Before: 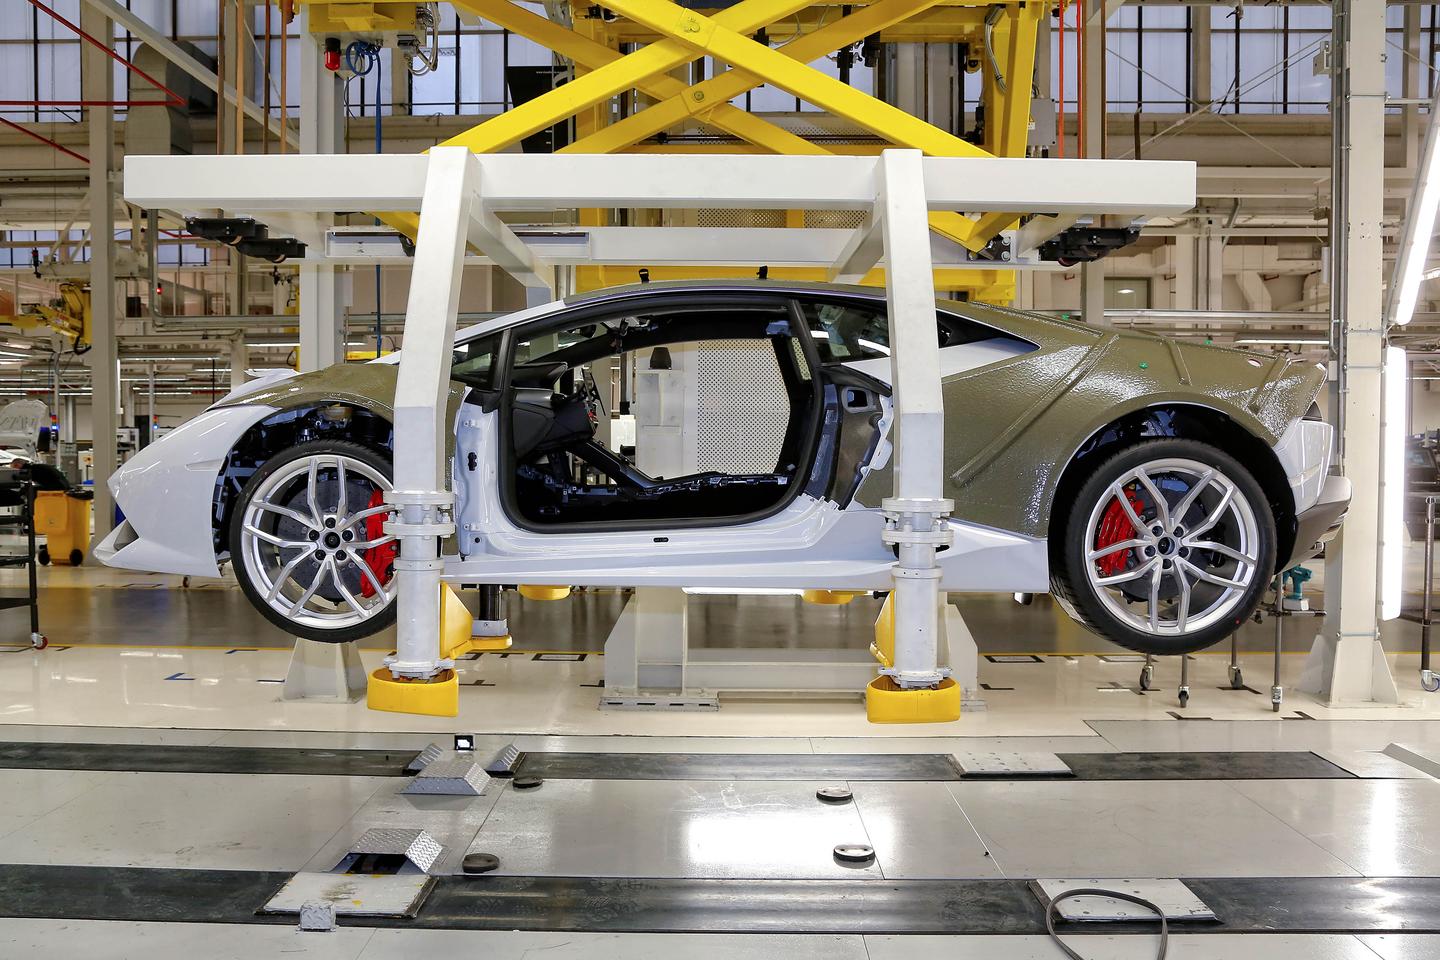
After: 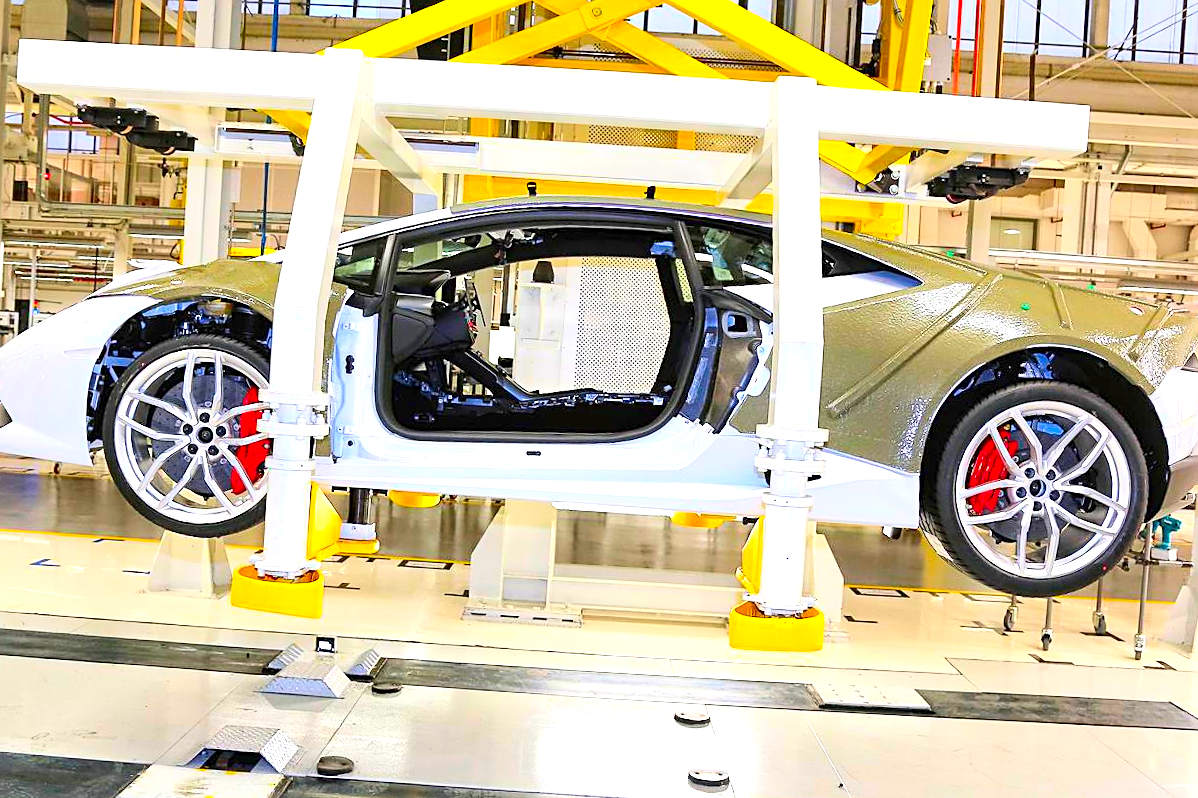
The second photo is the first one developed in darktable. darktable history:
sharpen: on, module defaults
crop and rotate: angle -3.27°, left 5.211%, top 5.211%, right 4.607%, bottom 4.607%
contrast brightness saturation: contrast 0.2, brightness 0.2, saturation 0.8
exposure: black level correction 0, exposure 1 EV, compensate exposure bias true, compensate highlight preservation false
